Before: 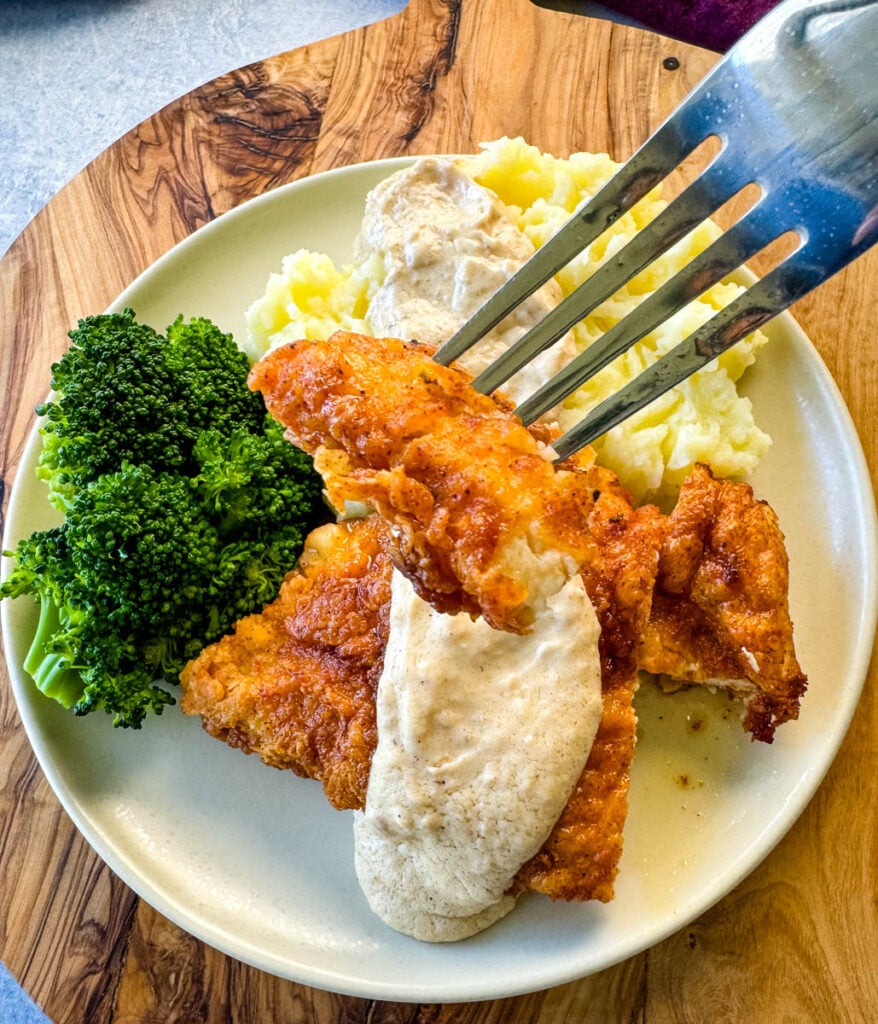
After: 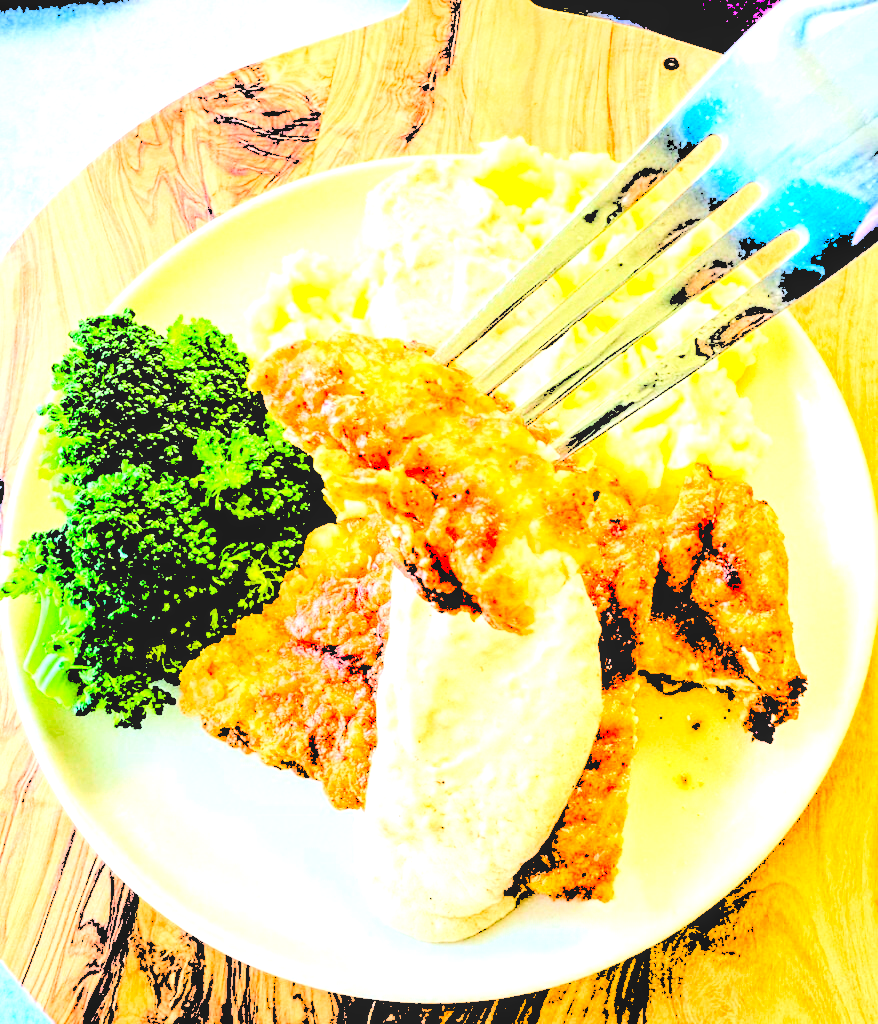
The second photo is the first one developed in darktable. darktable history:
local contrast: on, module defaults
levels: levels [0.246, 0.246, 0.506]
